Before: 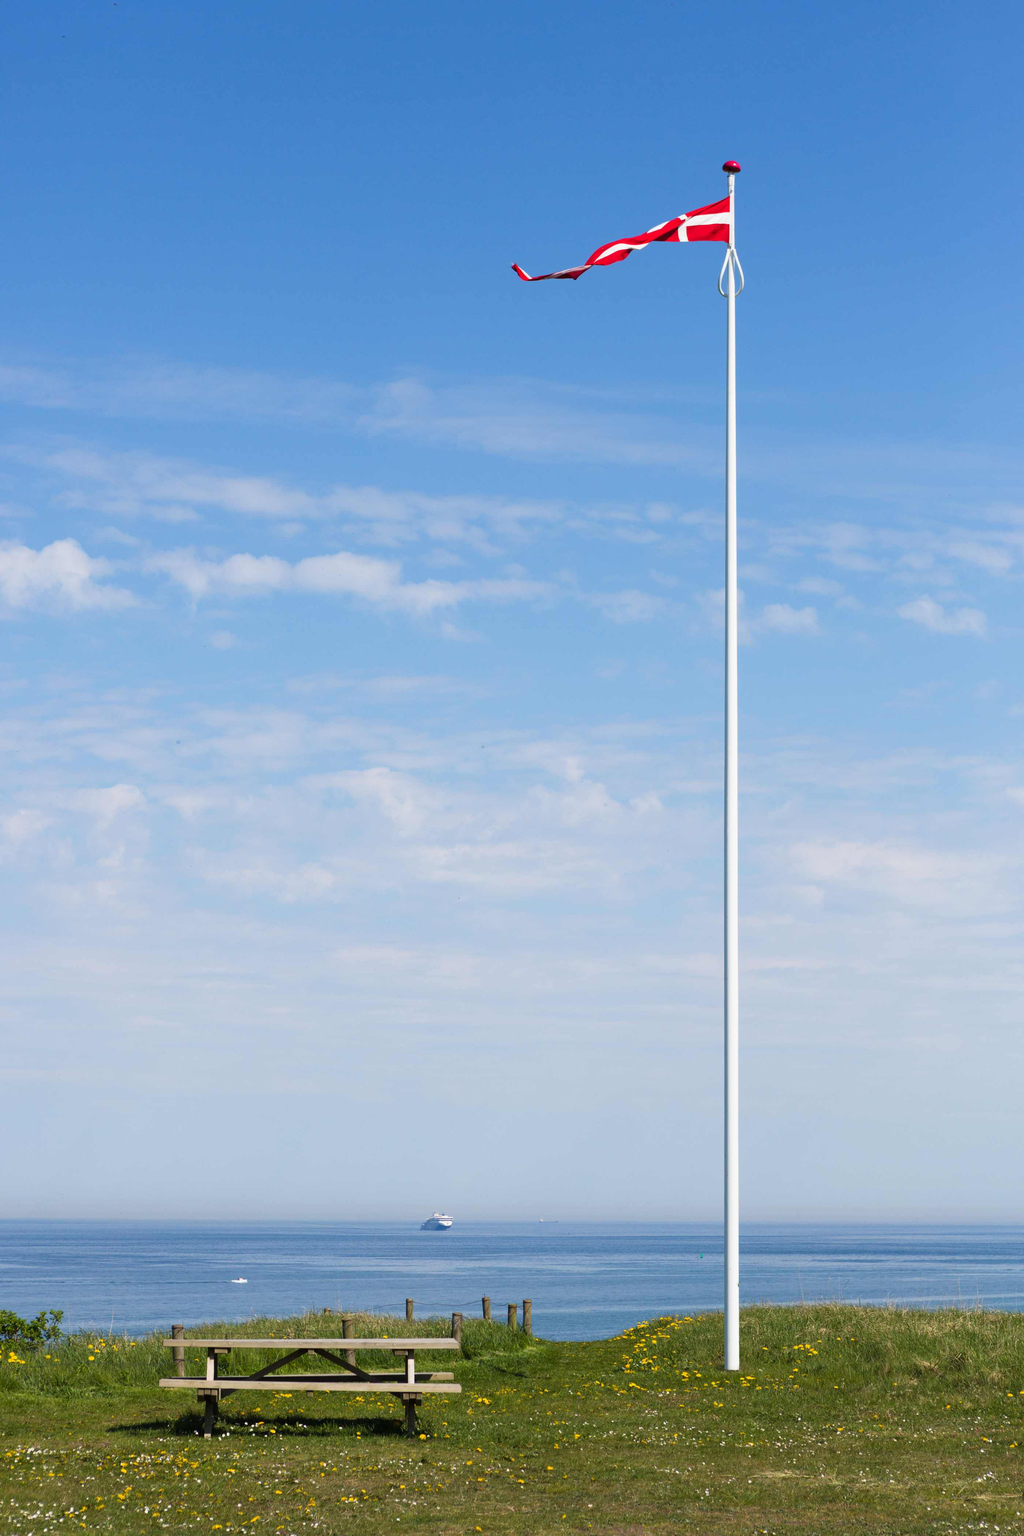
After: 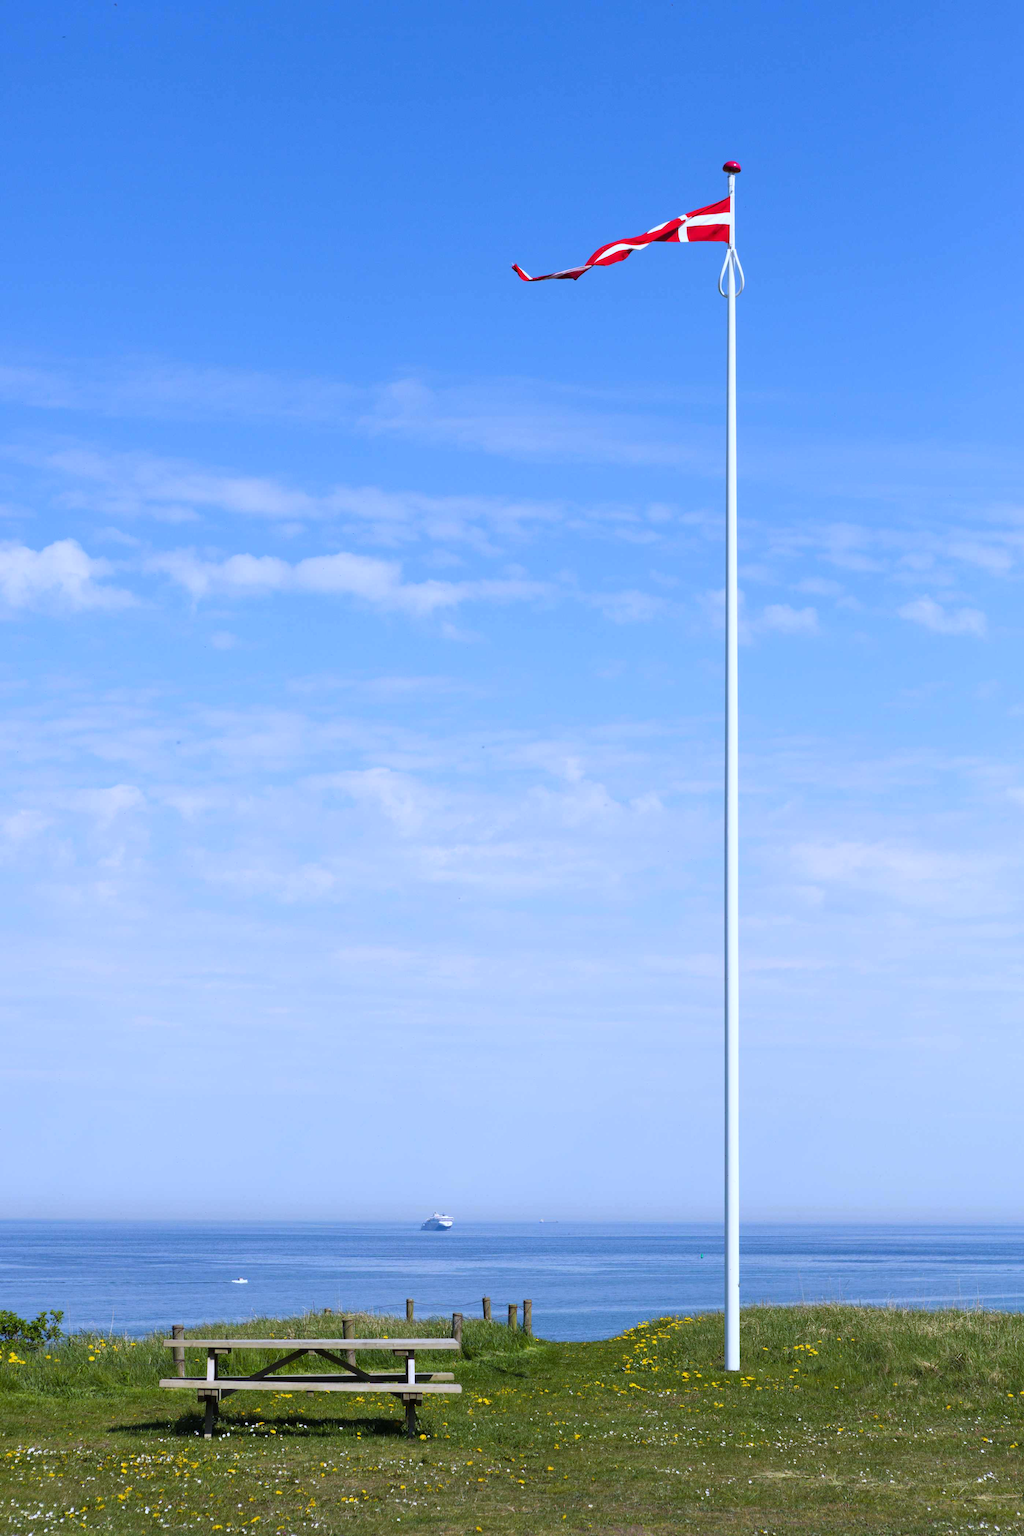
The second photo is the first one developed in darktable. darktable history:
white balance: red 0.948, green 1.02, blue 1.176
